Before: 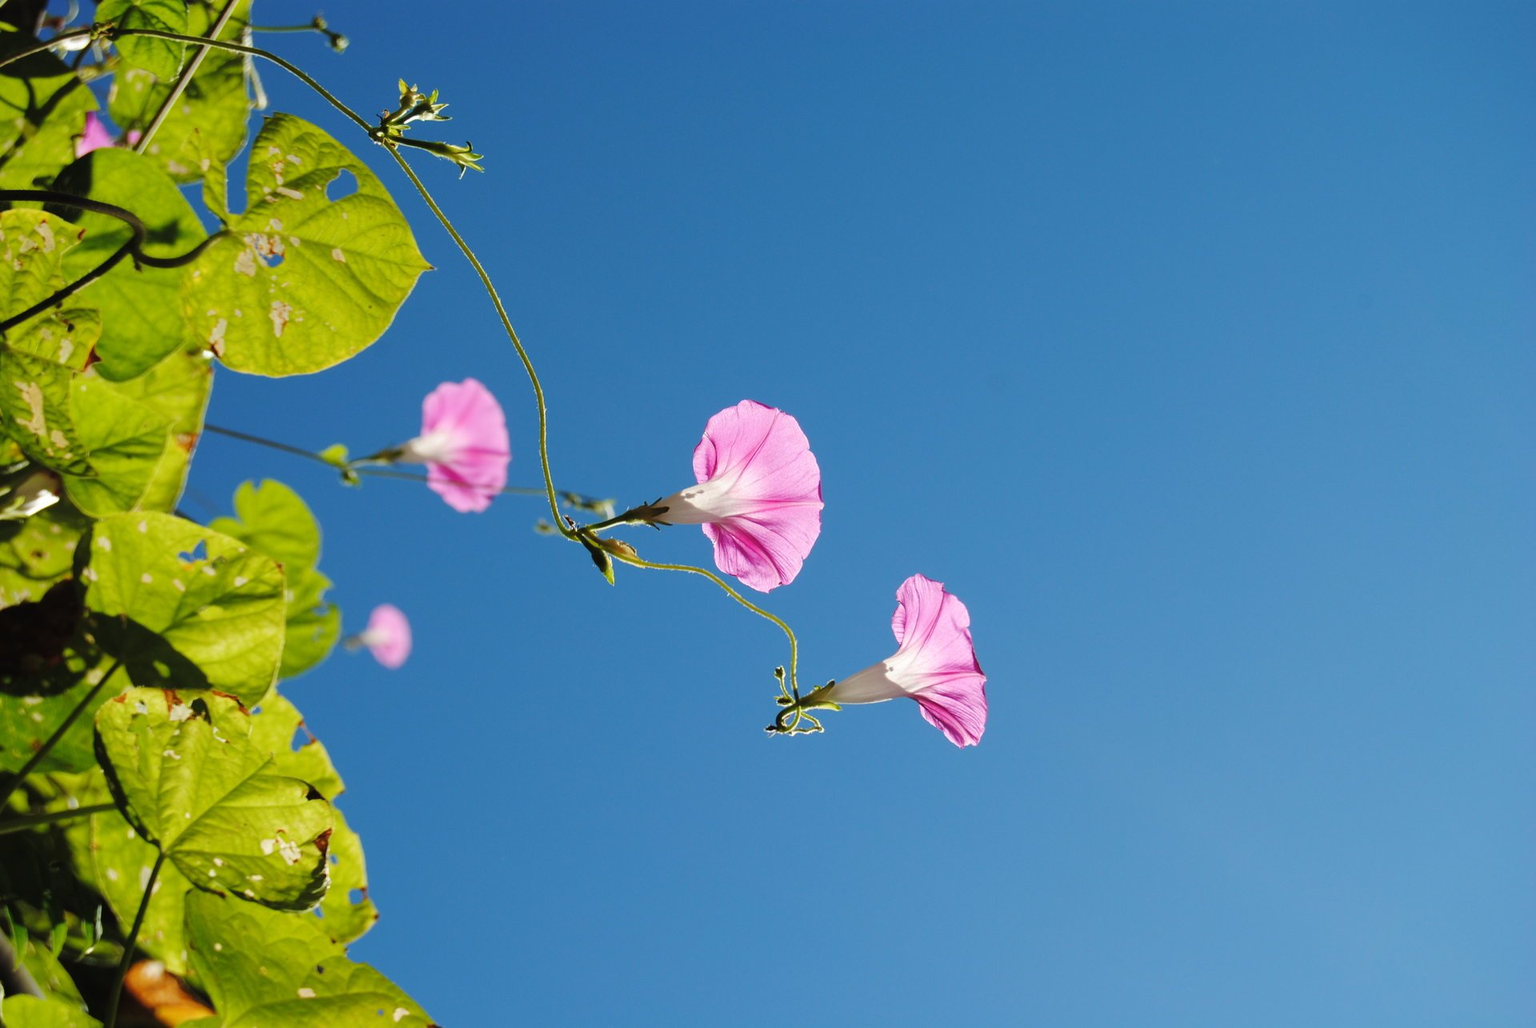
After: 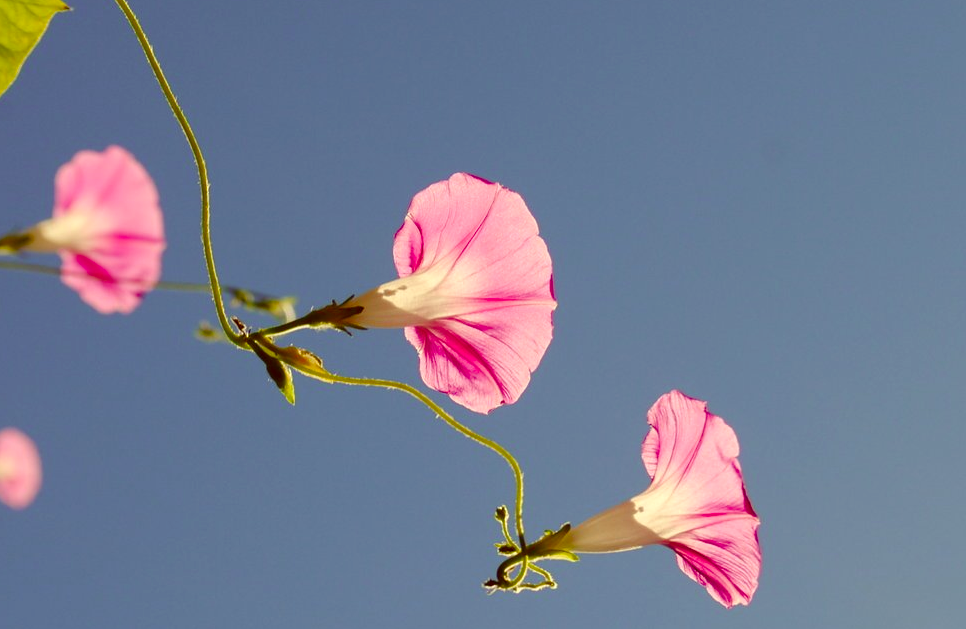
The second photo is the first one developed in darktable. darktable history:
color correction: highlights a* 0.98, highlights b* 23.75, shadows a* 15.33, shadows b* 24.72
crop: left 24.656%, top 25.494%, right 24.992%, bottom 25.516%
color balance rgb: perceptual saturation grading › global saturation 20%, perceptual saturation grading › highlights -25.249%, perceptual saturation grading › shadows 50.164%
